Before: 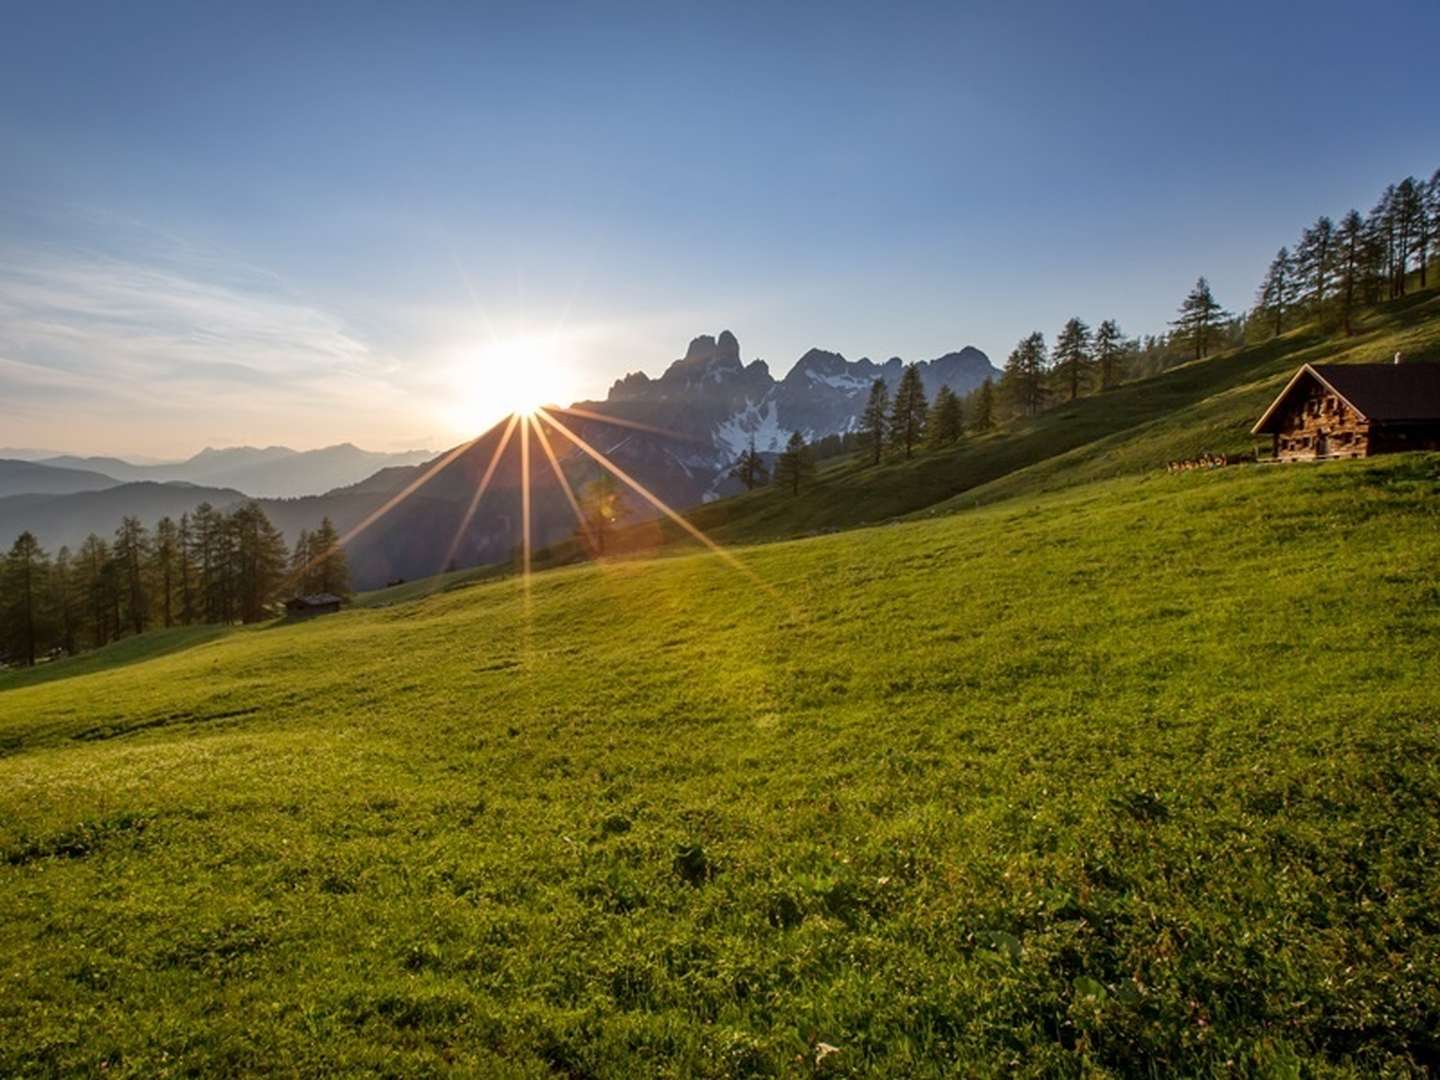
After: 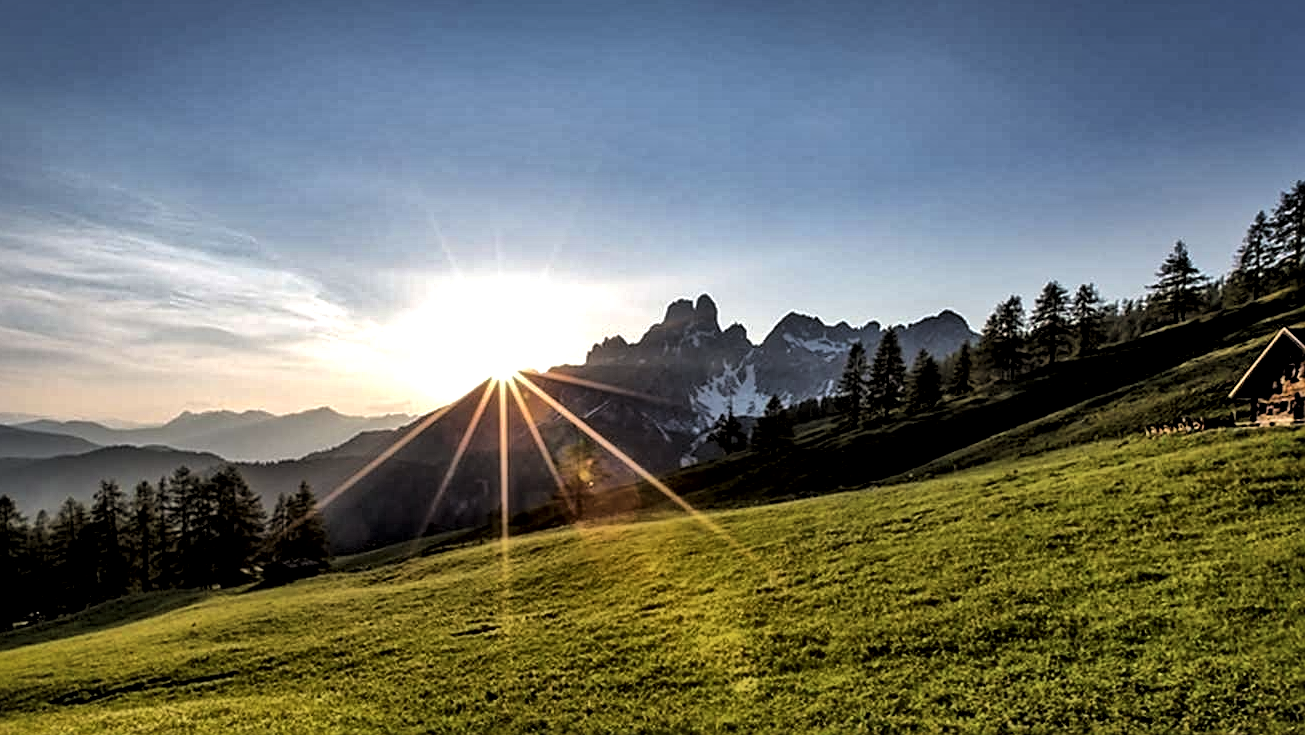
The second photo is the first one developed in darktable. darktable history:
crop: left 1.592%, top 3.423%, right 7.721%, bottom 28.506%
levels: levels [0.182, 0.542, 0.902]
sharpen: radius 1.961
local contrast: mode bilateral grid, contrast 19, coarseness 49, detail 178%, midtone range 0.2
exposure: exposure -0.04 EV, compensate highlight preservation false
shadows and highlights: shadows 43.44, white point adjustment -1.61, soften with gaussian
